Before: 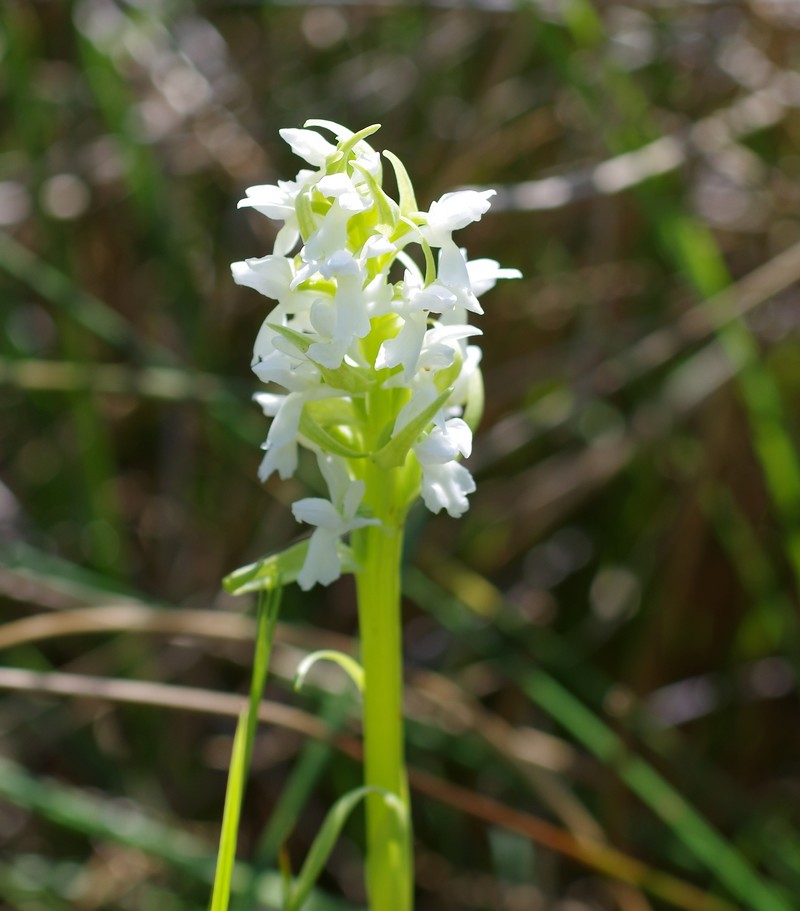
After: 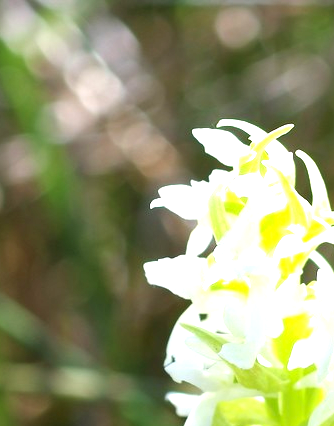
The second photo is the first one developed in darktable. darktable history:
exposure: exposure 1.201 EV, compensate highlight preservation false
tone equalizer: on, module defaults
crop and rotate: left 10.95%, top 0.058%, right 47.183%, bottom 53.141%
